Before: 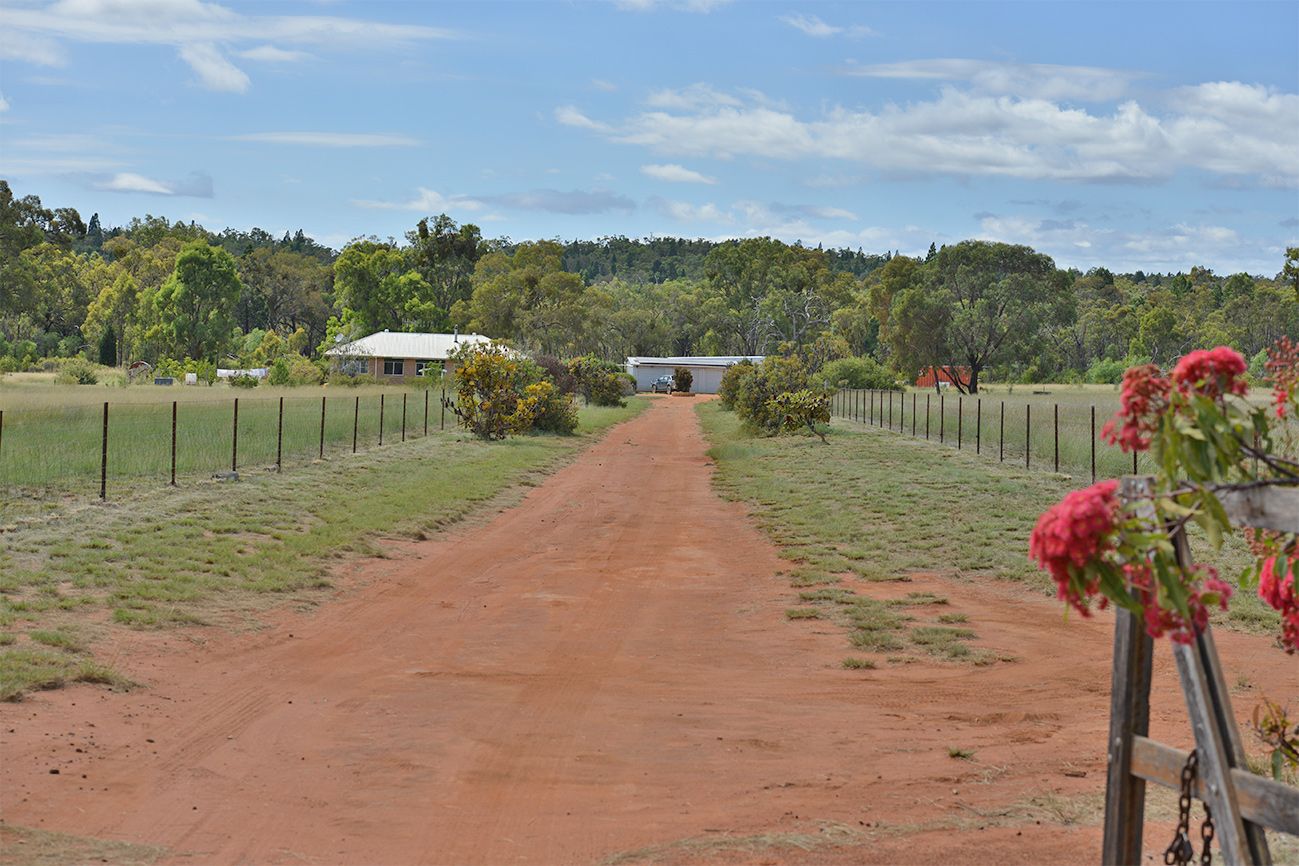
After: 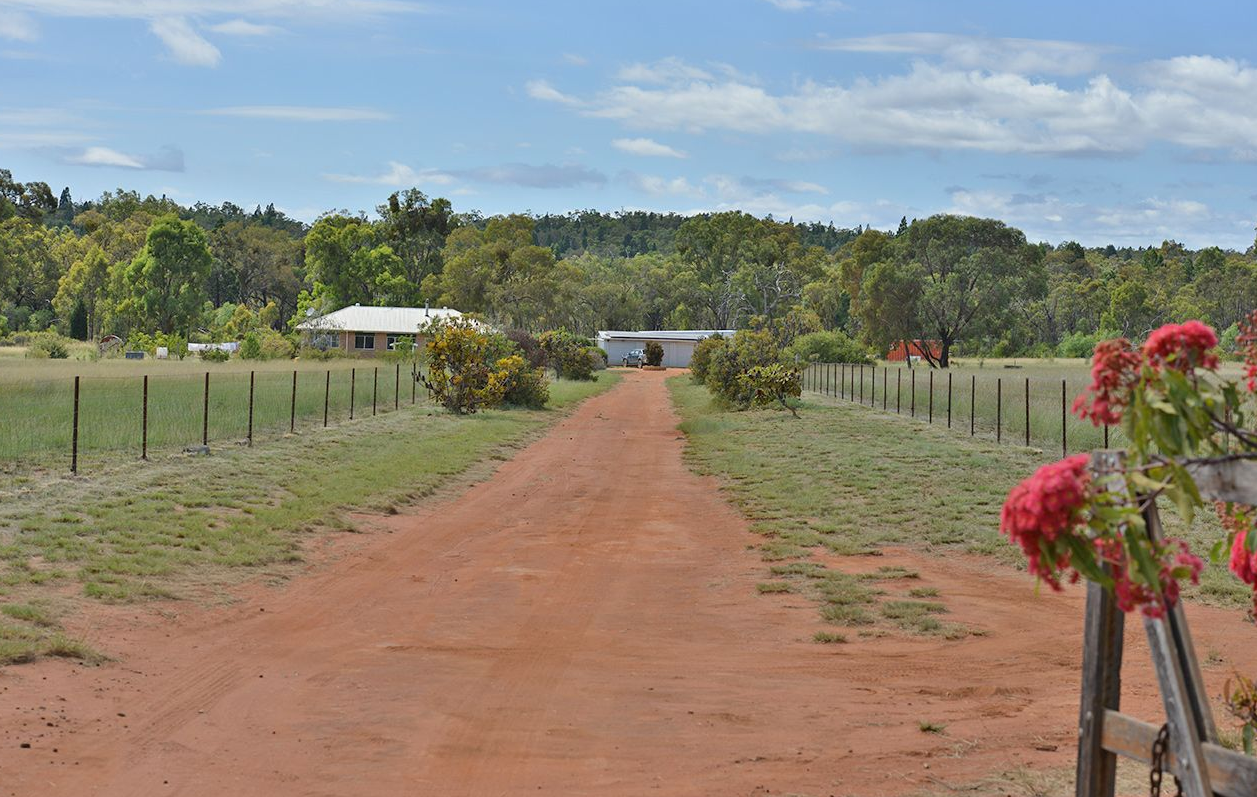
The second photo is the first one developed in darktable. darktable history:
crop: left 2.284%, top 3.064%, right 0.881%, bottom 4.826%
